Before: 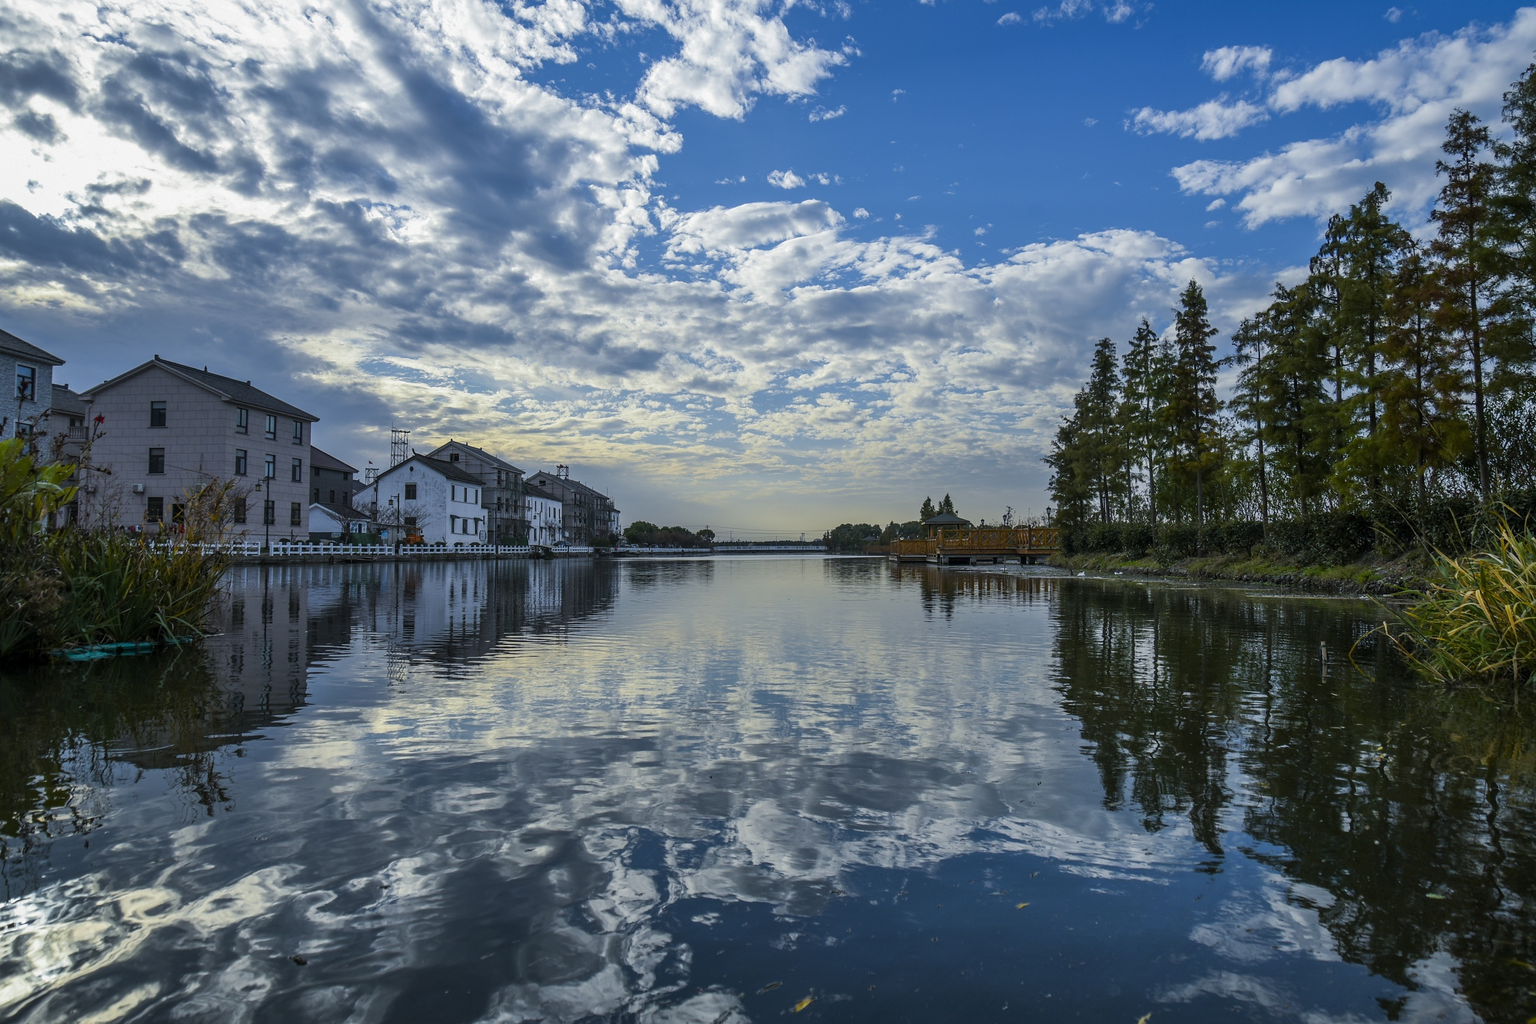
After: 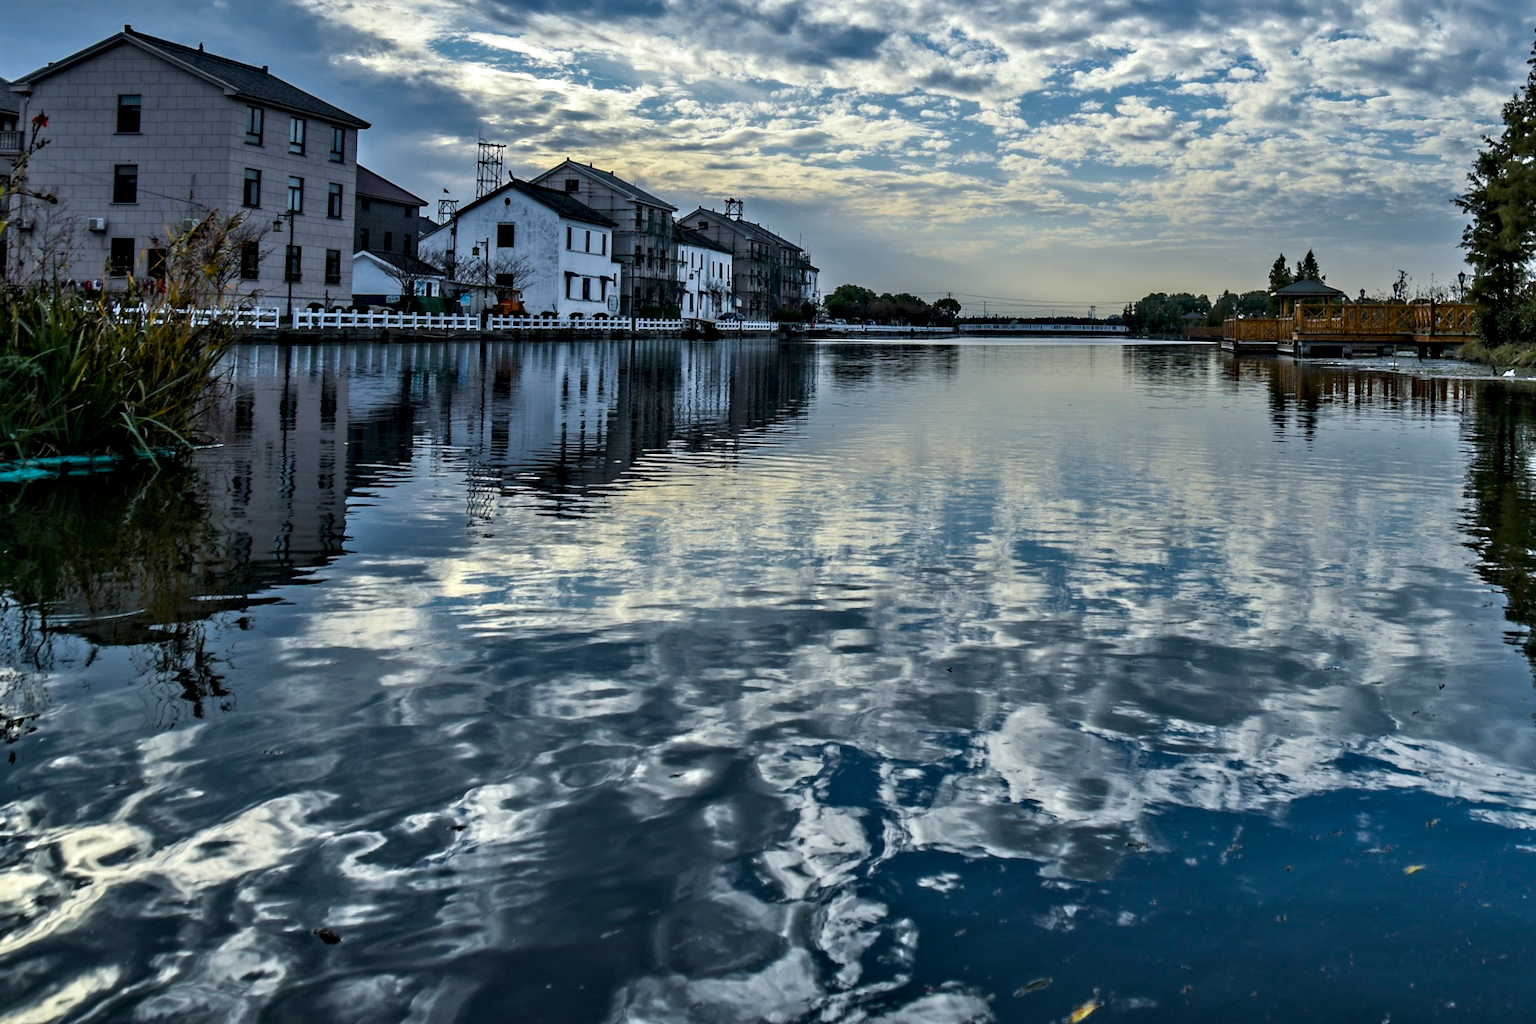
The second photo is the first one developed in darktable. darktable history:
contrast equalizer: y [[0.511, 0.558, 0.631, 0.632, 0.559, 0.512], [0.5 ×6], [0.507, 0.559, 0.627, 0.644, 0.647, 0.647], [0 ×6], [0 ×6]]
crop and rotate: angle -0.82°, left 3.85%, top 31.828%, right 27.992%
